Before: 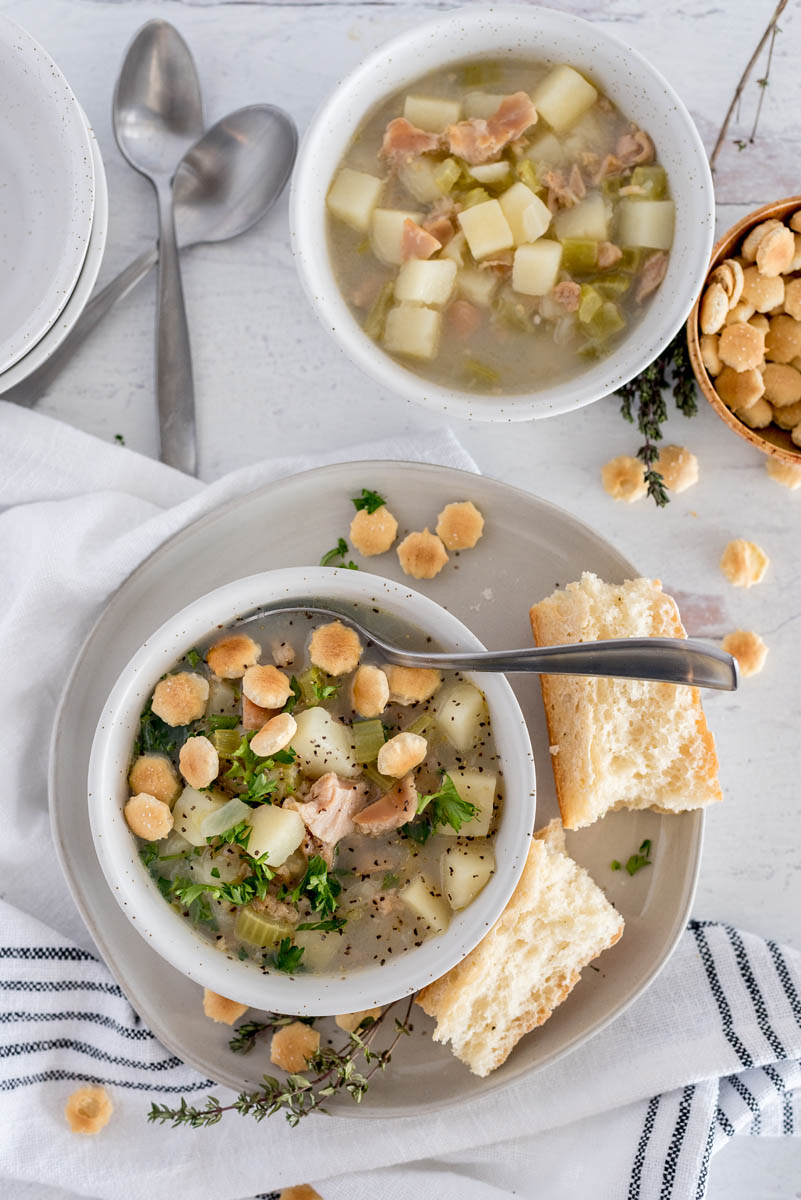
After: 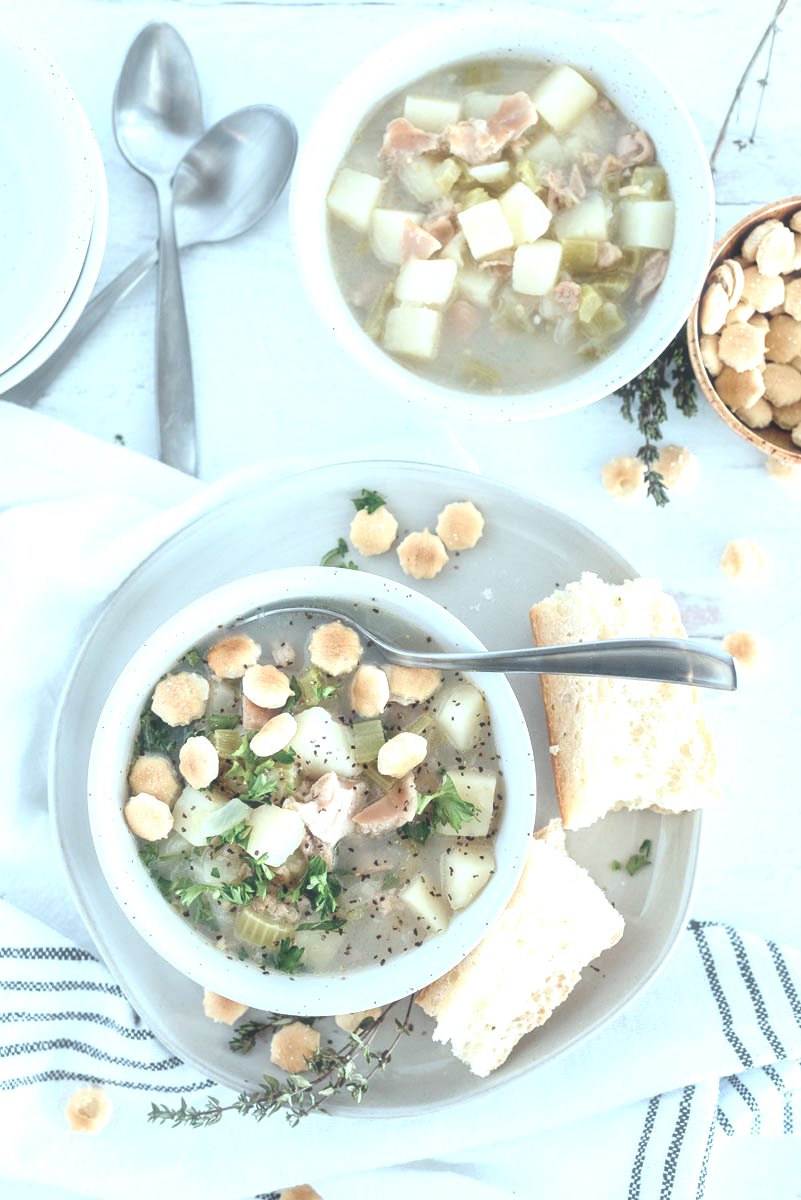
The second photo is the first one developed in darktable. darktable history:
haze removal: strength -0.1, adaptive false
contrast brightness saturation: contrast -0.26, saturation -0.43
exposure: black level correction 0, exposure 1.45 EV, compensate exposure bias true, compensate highlight preservation false
levels: levels [0, 0.492, 0.984]
color correction: highlights a* -10.04, highlights b* -10.37
